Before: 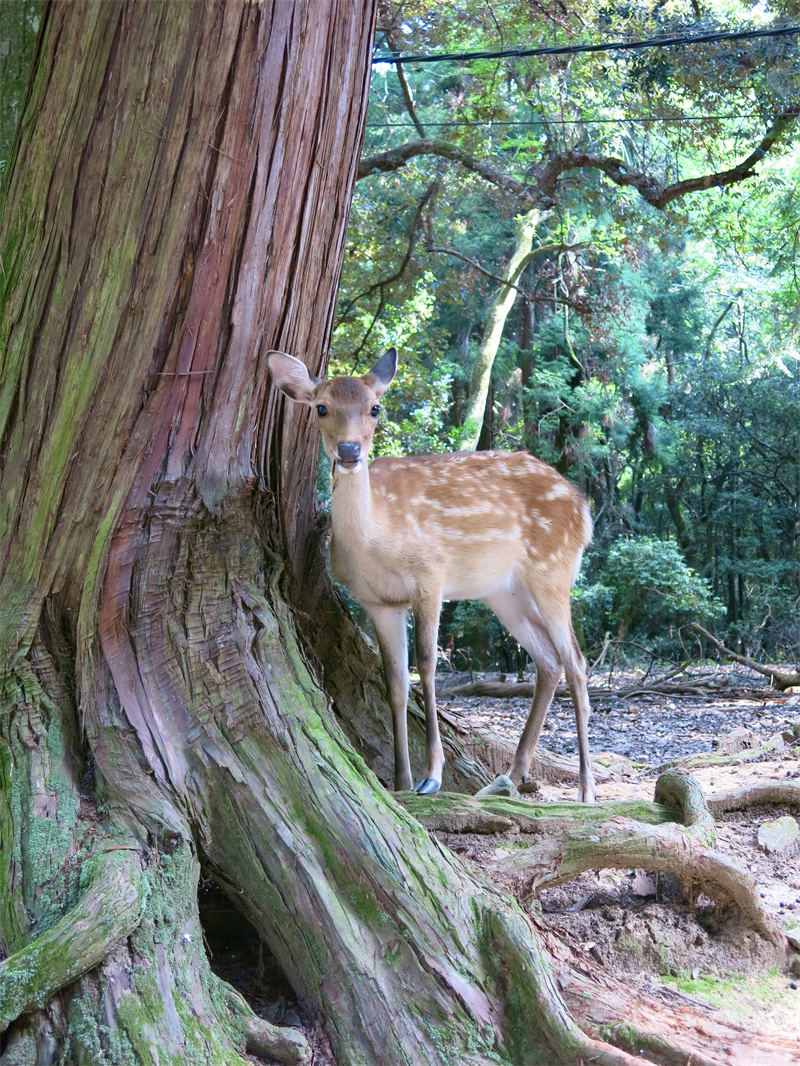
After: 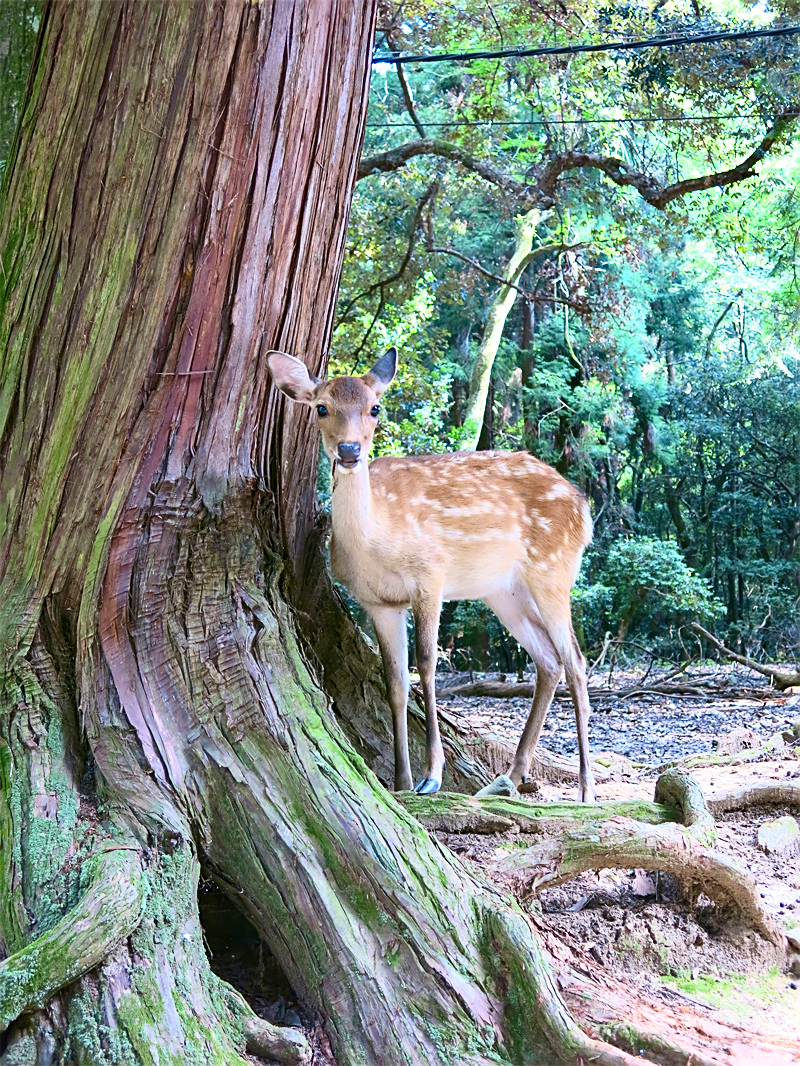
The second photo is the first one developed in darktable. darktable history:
contrast brightness saturation: contrast 0.23, brightness 0.1, saturation 0.29
sharpen: on, module defaults
